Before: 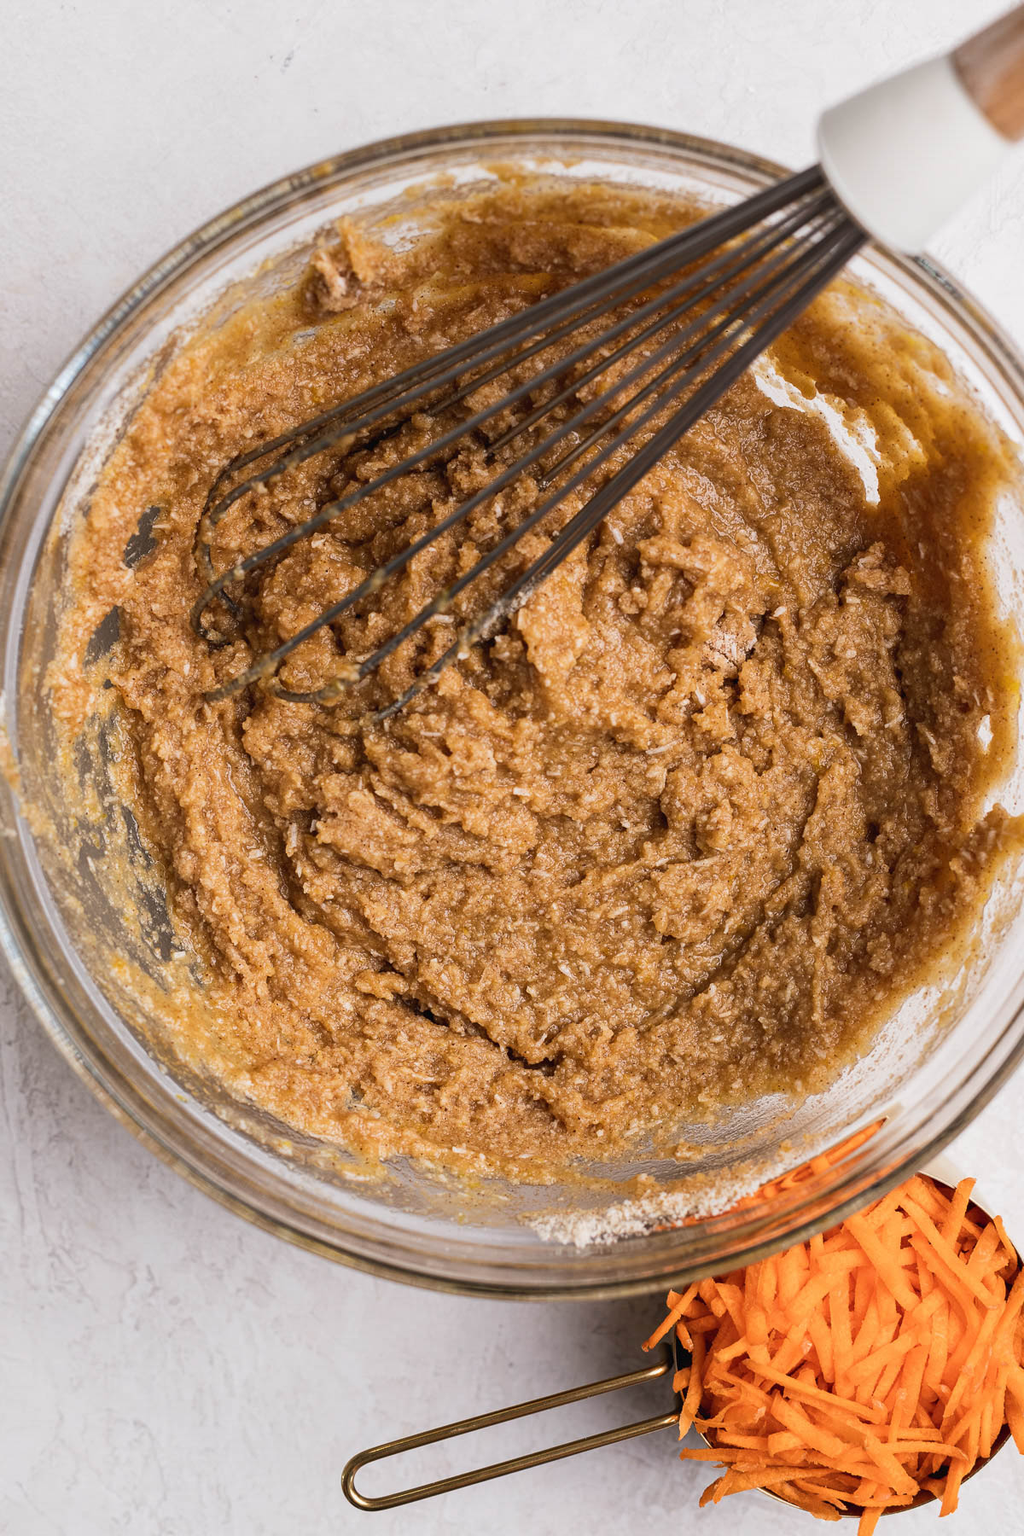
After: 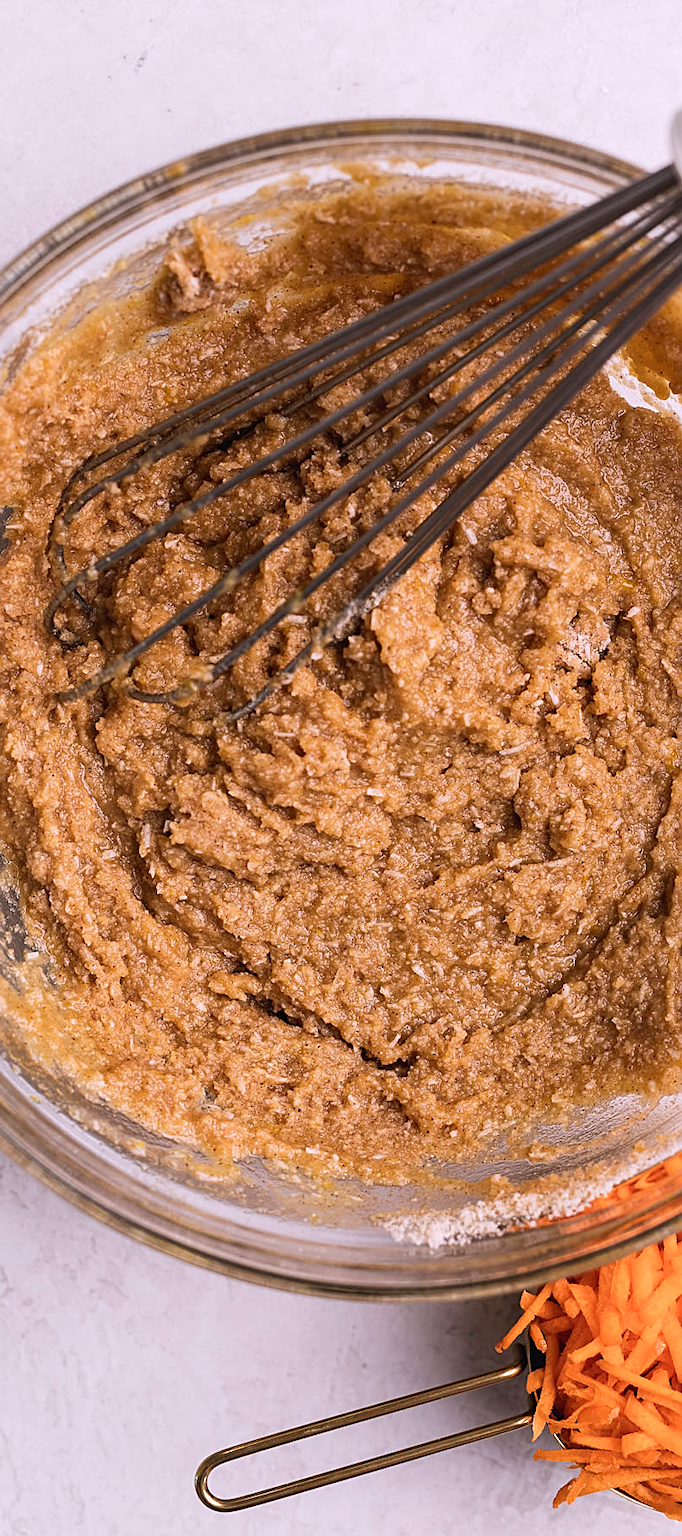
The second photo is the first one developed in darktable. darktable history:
white balance: red 1.05, blue 1.072
crop and rotate: left 14.385%, right 18.948%
sharpen: on, module defaults
